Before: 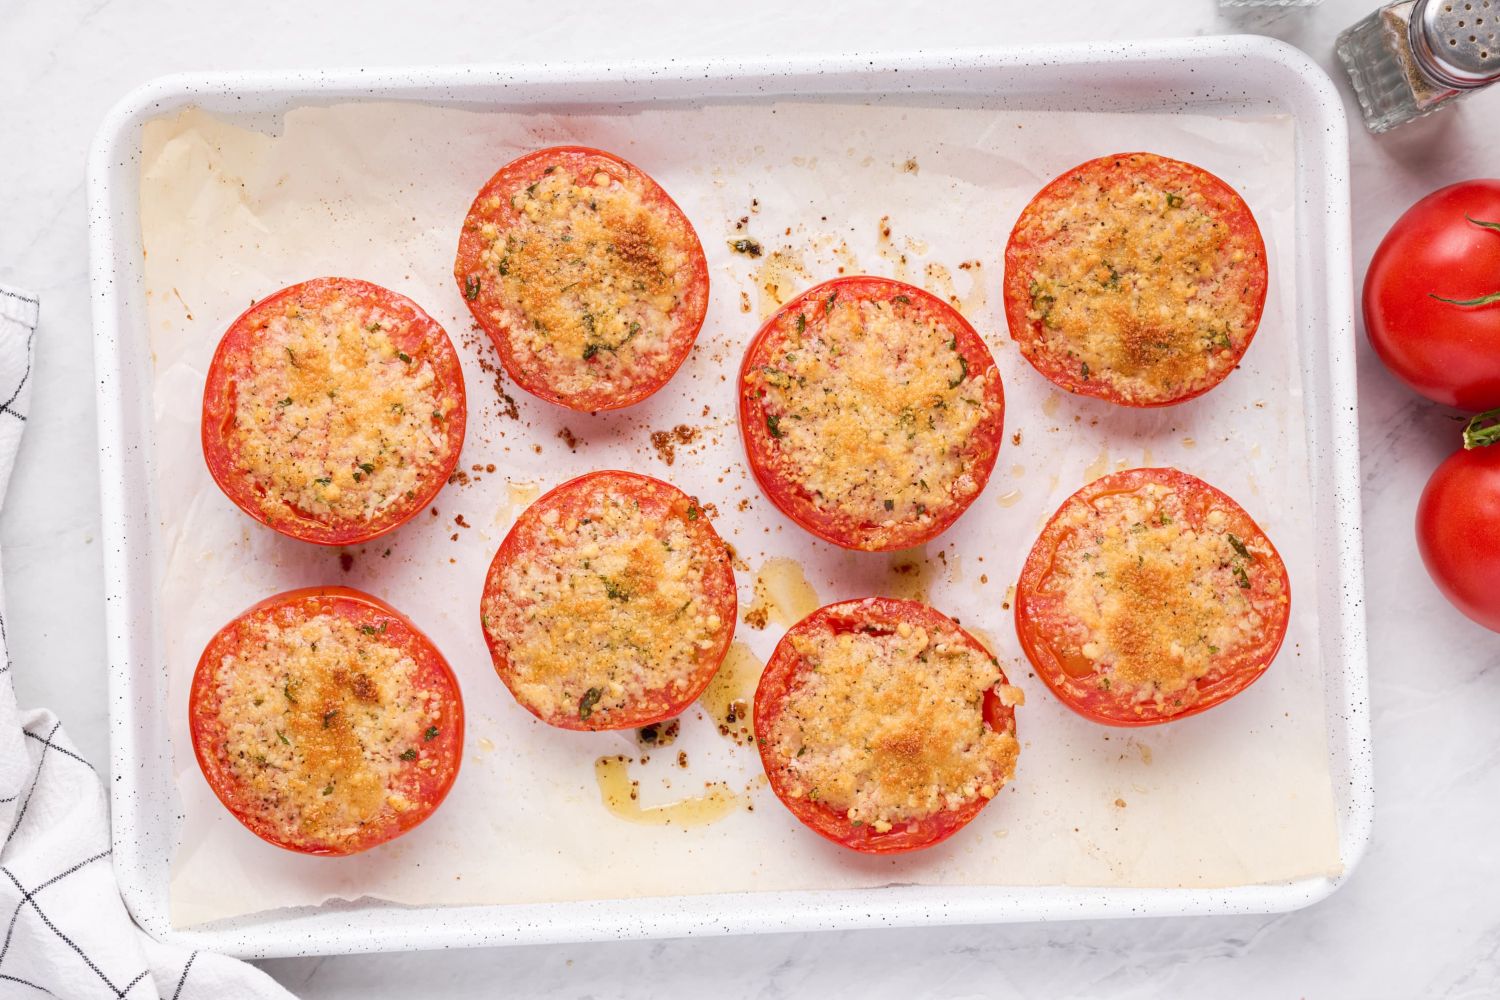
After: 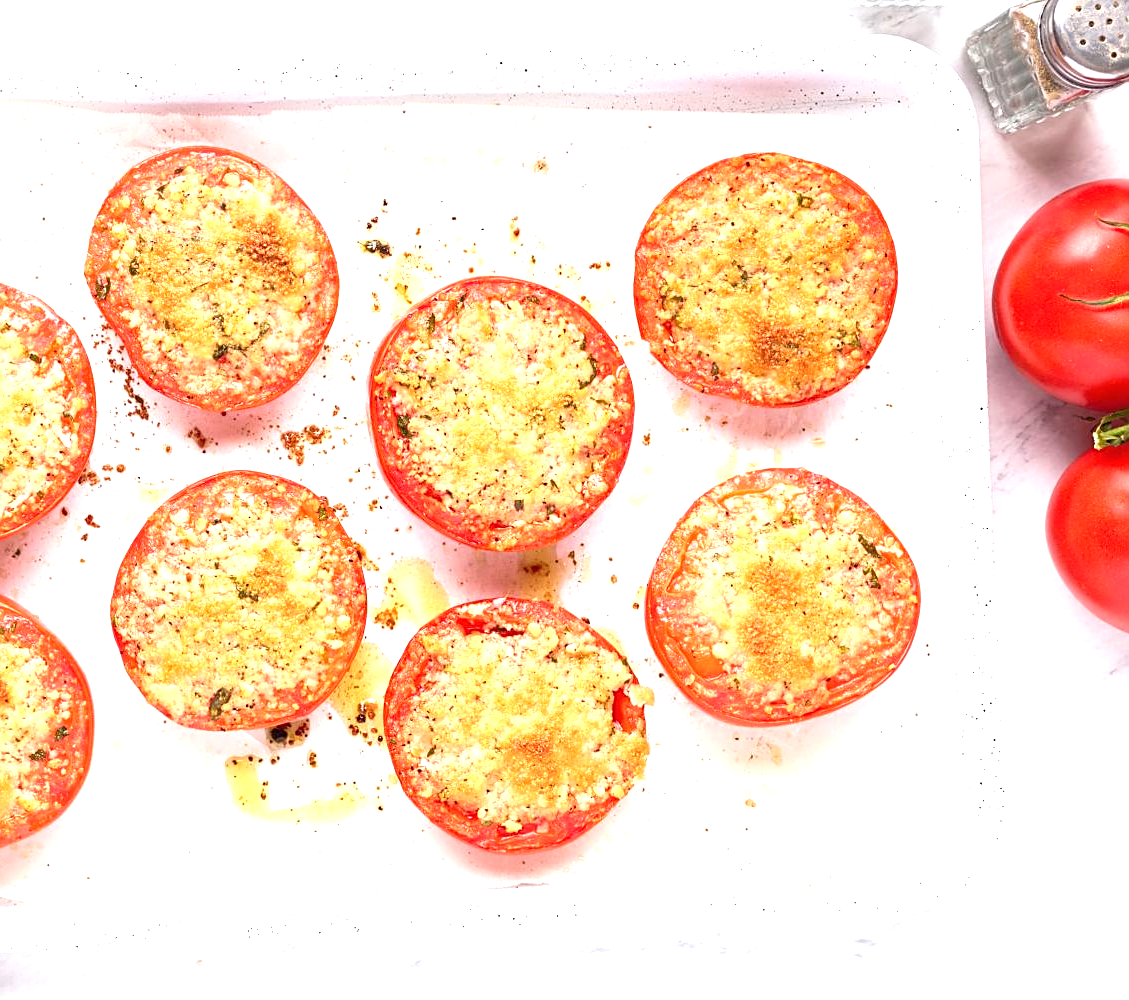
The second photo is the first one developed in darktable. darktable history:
crop and rotate: left 24.686%
sharpen: on, module defaults
local contrast: mode bilateral grid, contrast 99, coarseness 99, detail 95%, midtone range 0.2
exposure: black level correction 0, exposure 1.098 EV, compensate highlight preservation false
